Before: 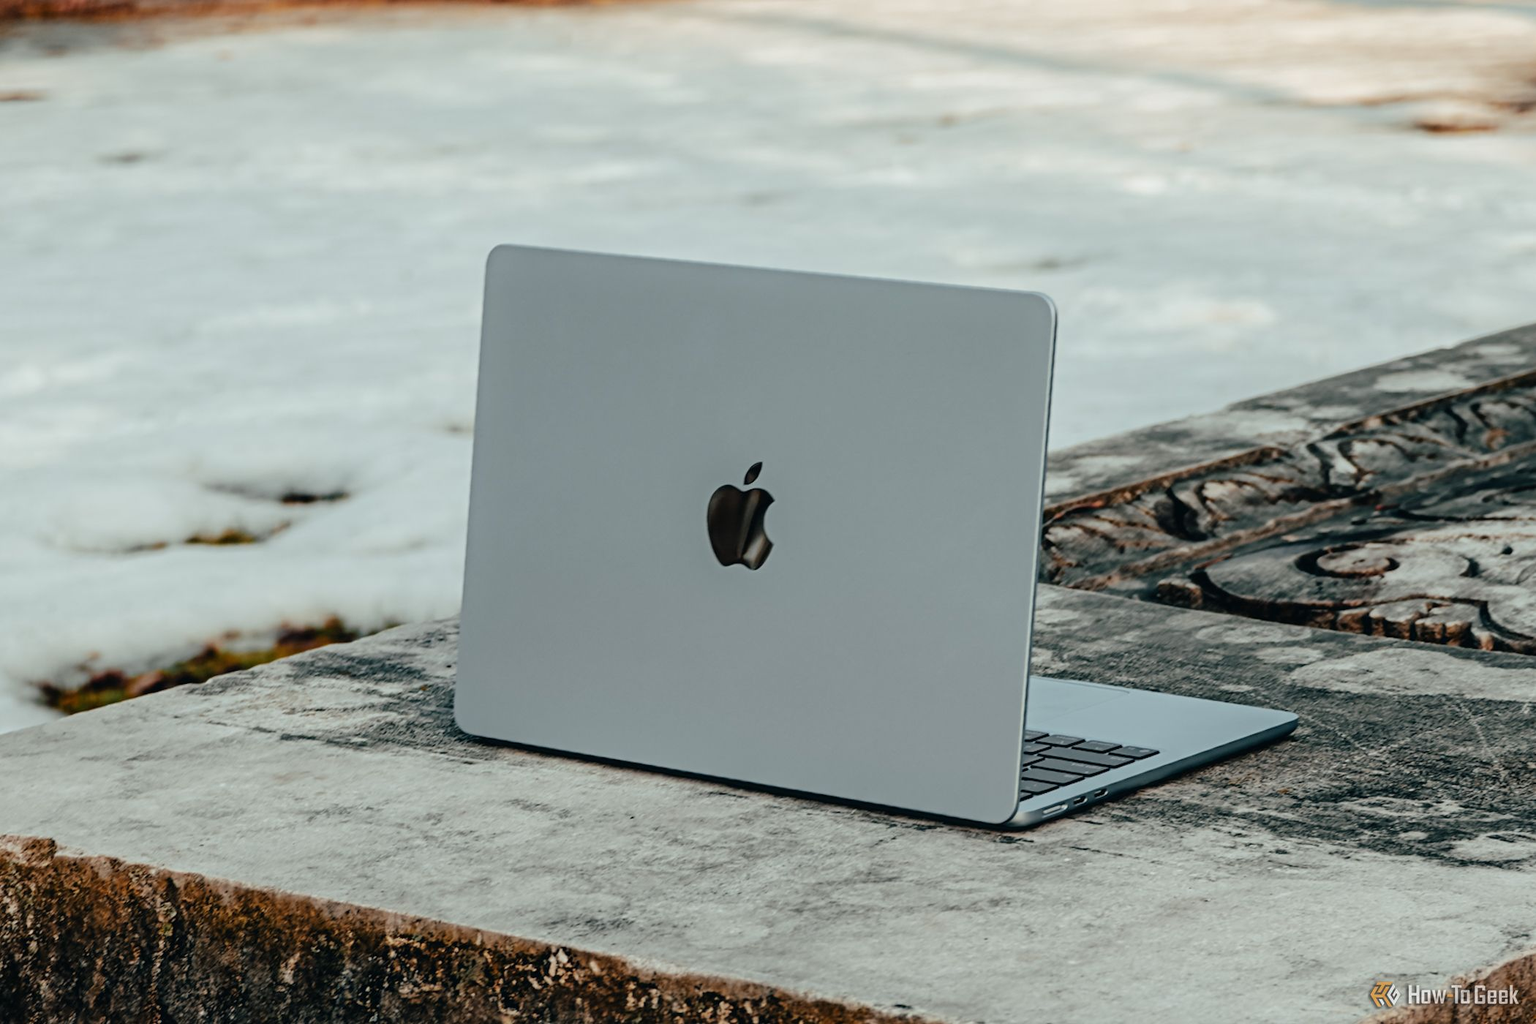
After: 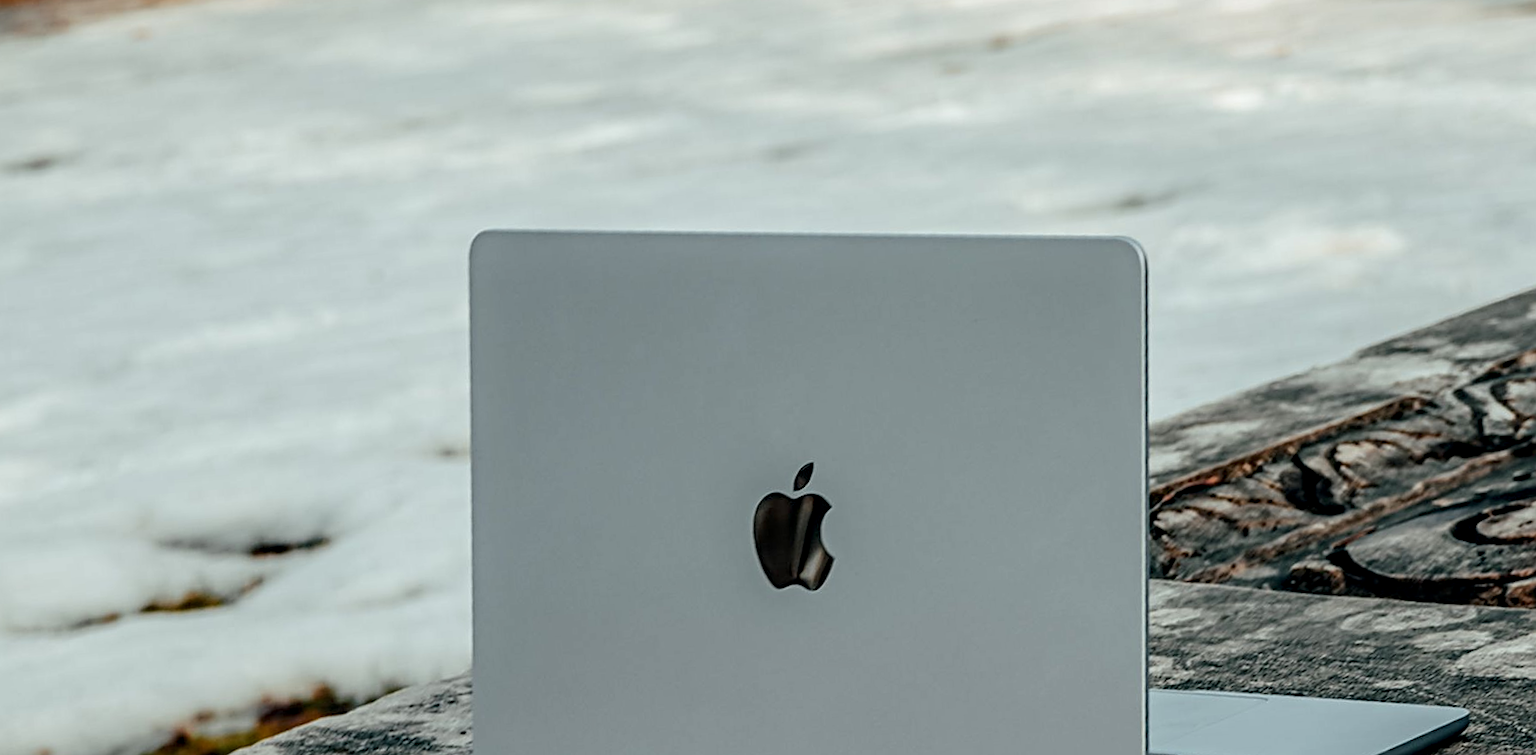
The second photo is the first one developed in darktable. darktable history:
rotate and perspective: rotation -4.57°, crop left 0.054, crop right 0.944, crop top 0.087, crop bottom 0.914
local contrast: detail 130%
crop: left 1.509%, top 3.452%, right 7.696%, bottom 28.452%
sharpen: on, module defaults
